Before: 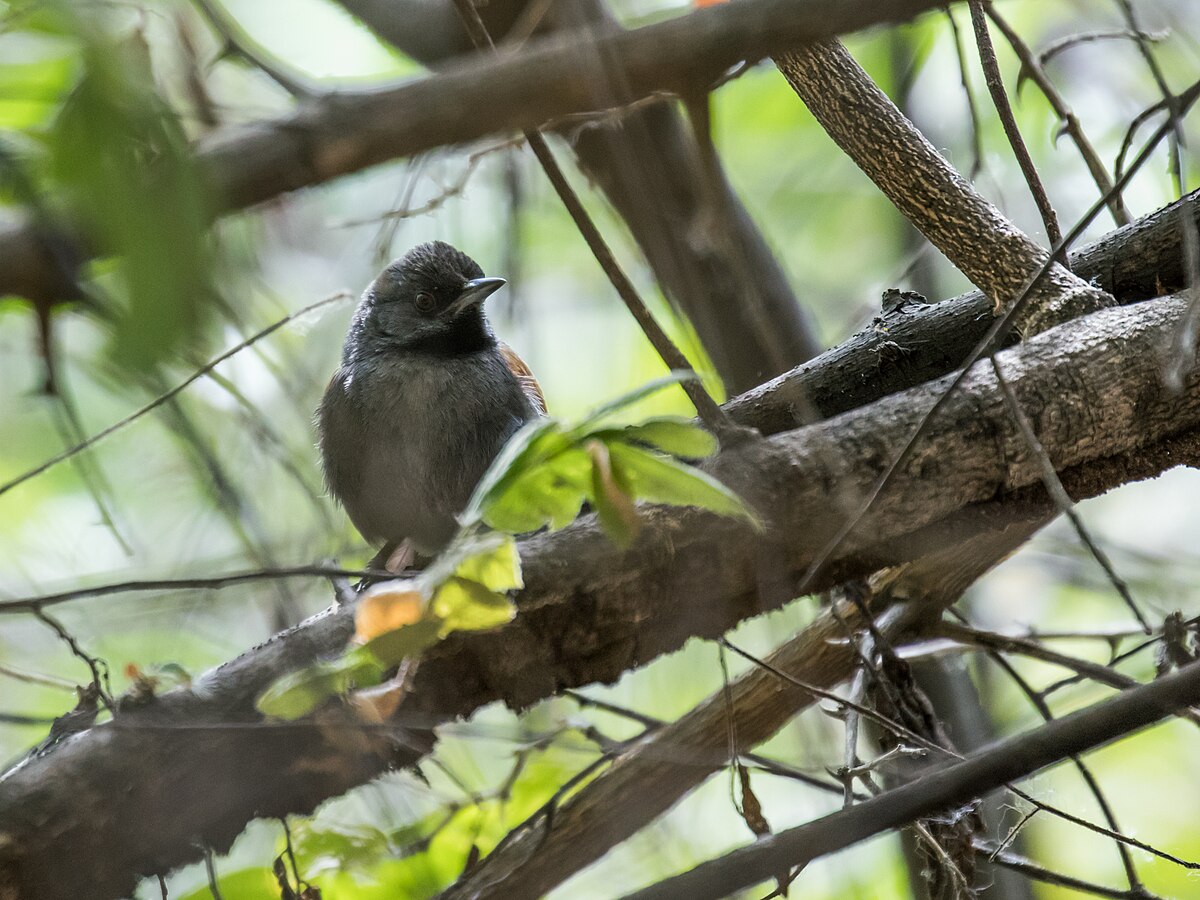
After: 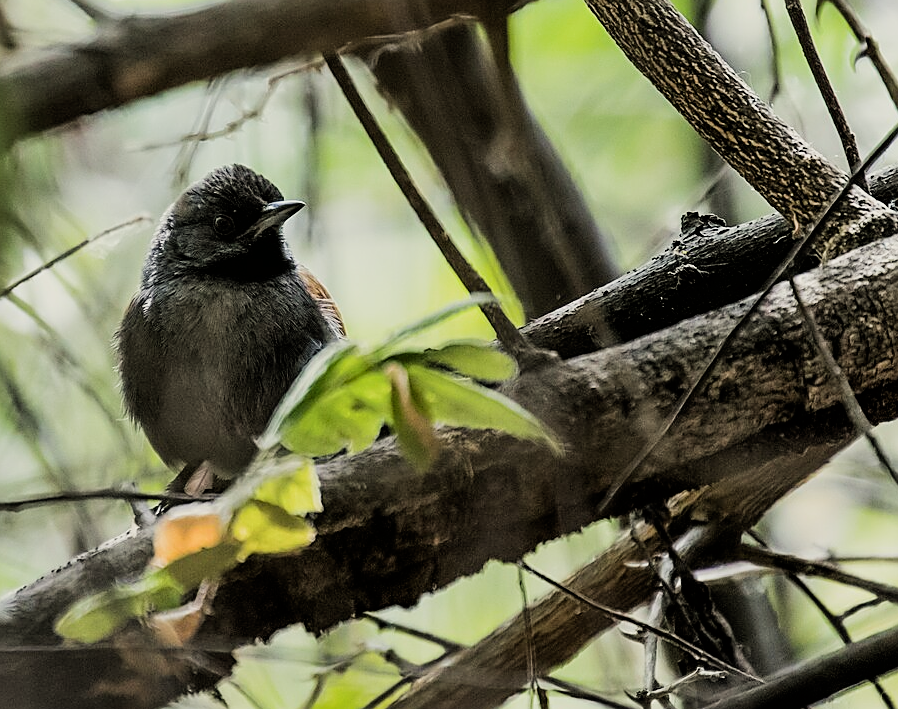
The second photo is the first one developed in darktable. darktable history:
filmic rgb: black relative exposure -5 EV, hardness 2.88, contrast 1.3, highlights saturation mix -30%
crop: left 16.768%, top 8.653%, right 8.362%, bottom 12.485%
sharpen: on, module defaults
white balance: red 1.029, blue 0.92
